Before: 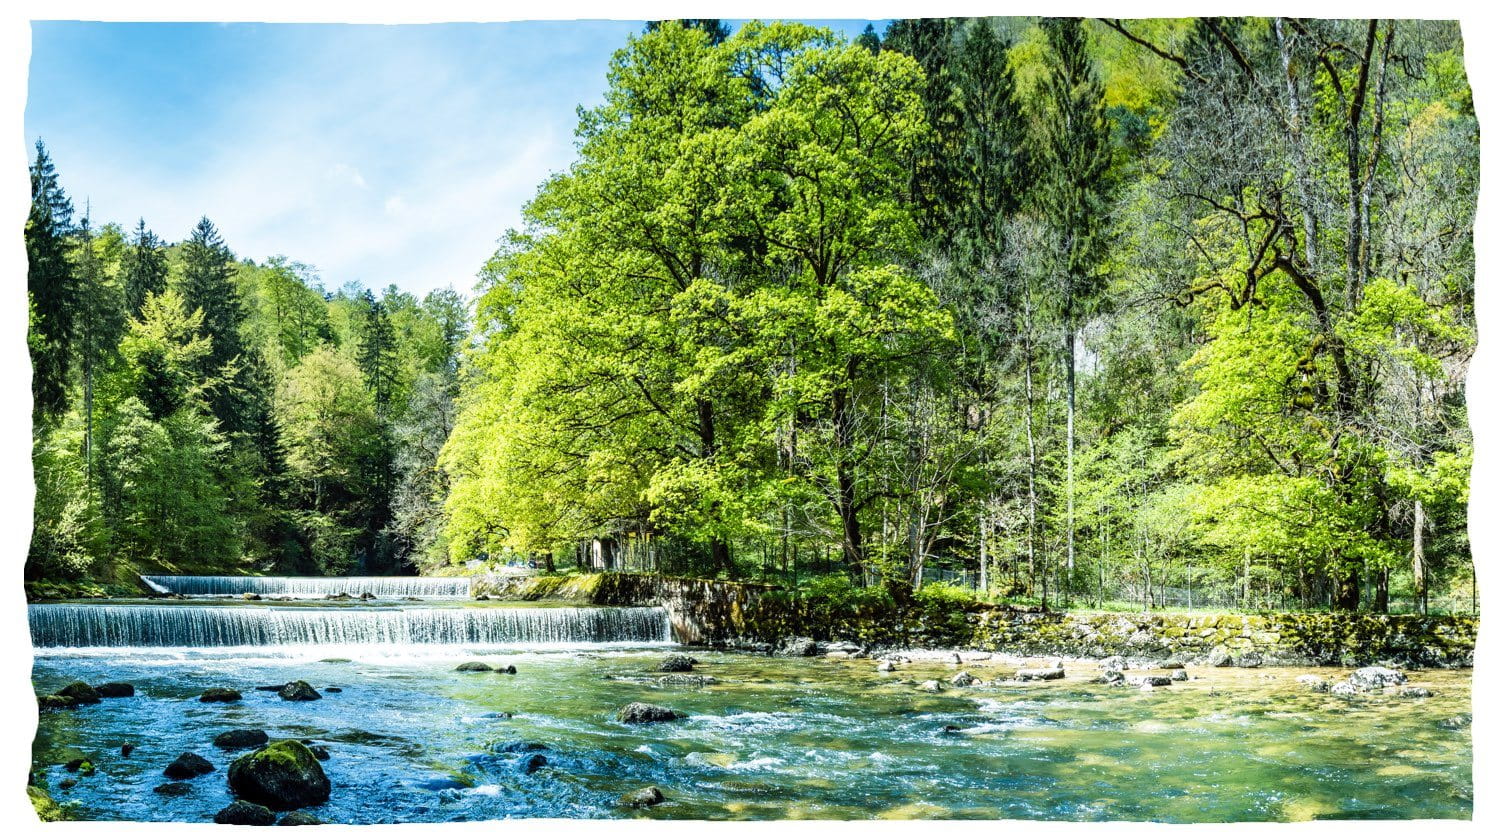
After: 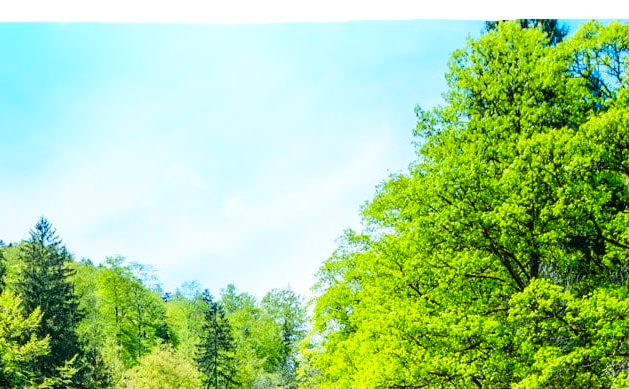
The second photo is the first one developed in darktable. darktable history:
crop and rotate: left 10.817%, top 0.062%, right 47.194%, bottom 53.626%
contrast brightness saturation: saturation 0.5
shadows and highlights: shadows -40.15, highlights 62.88, soften with gaussian
